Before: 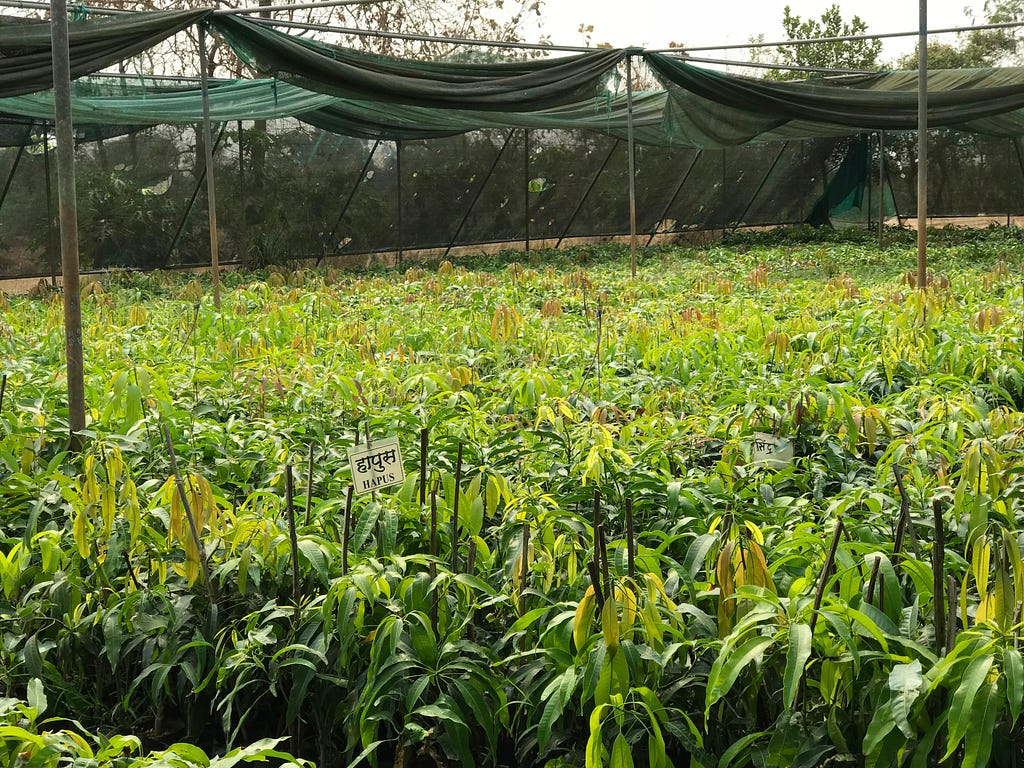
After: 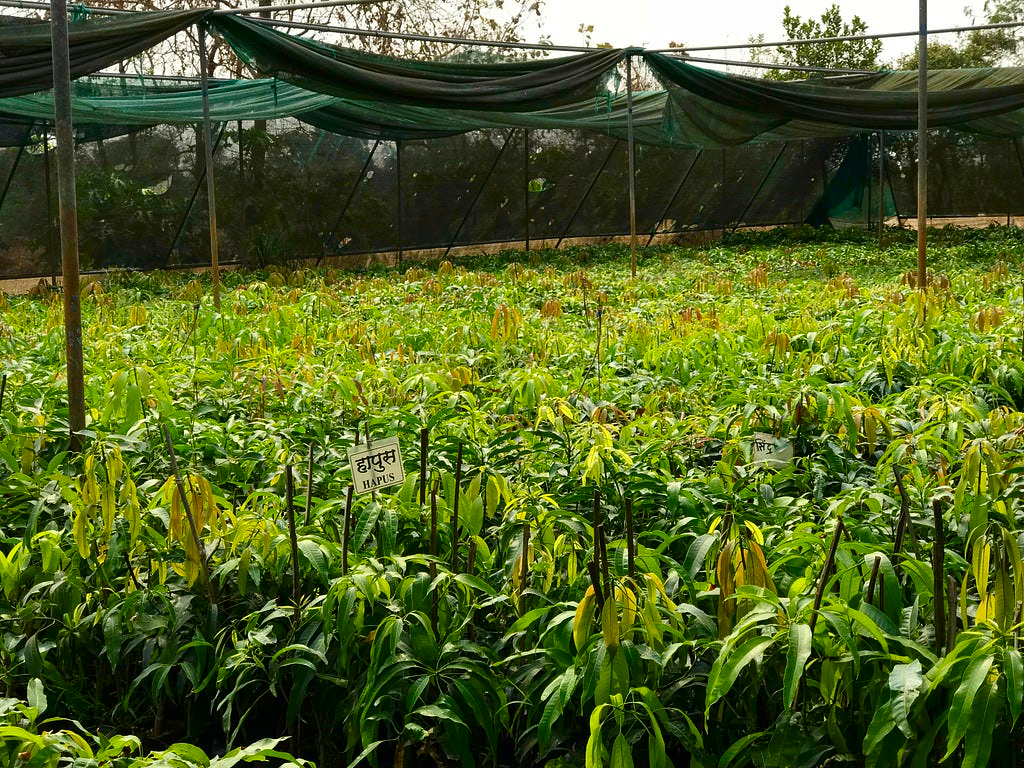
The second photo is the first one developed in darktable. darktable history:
contrast brightness saturation: contrast 0.067, brightness -0.133, saturation 0.058
color balance rgb: shadows lift › chroma 3.048%, shadows lift › hue 281.76°, perceptual saturation grading › global saturation 20%, perceptual saturation grading › highlights -25.837%, perceptual saturation grading › shadows 26.155%, global vibrance 20%
